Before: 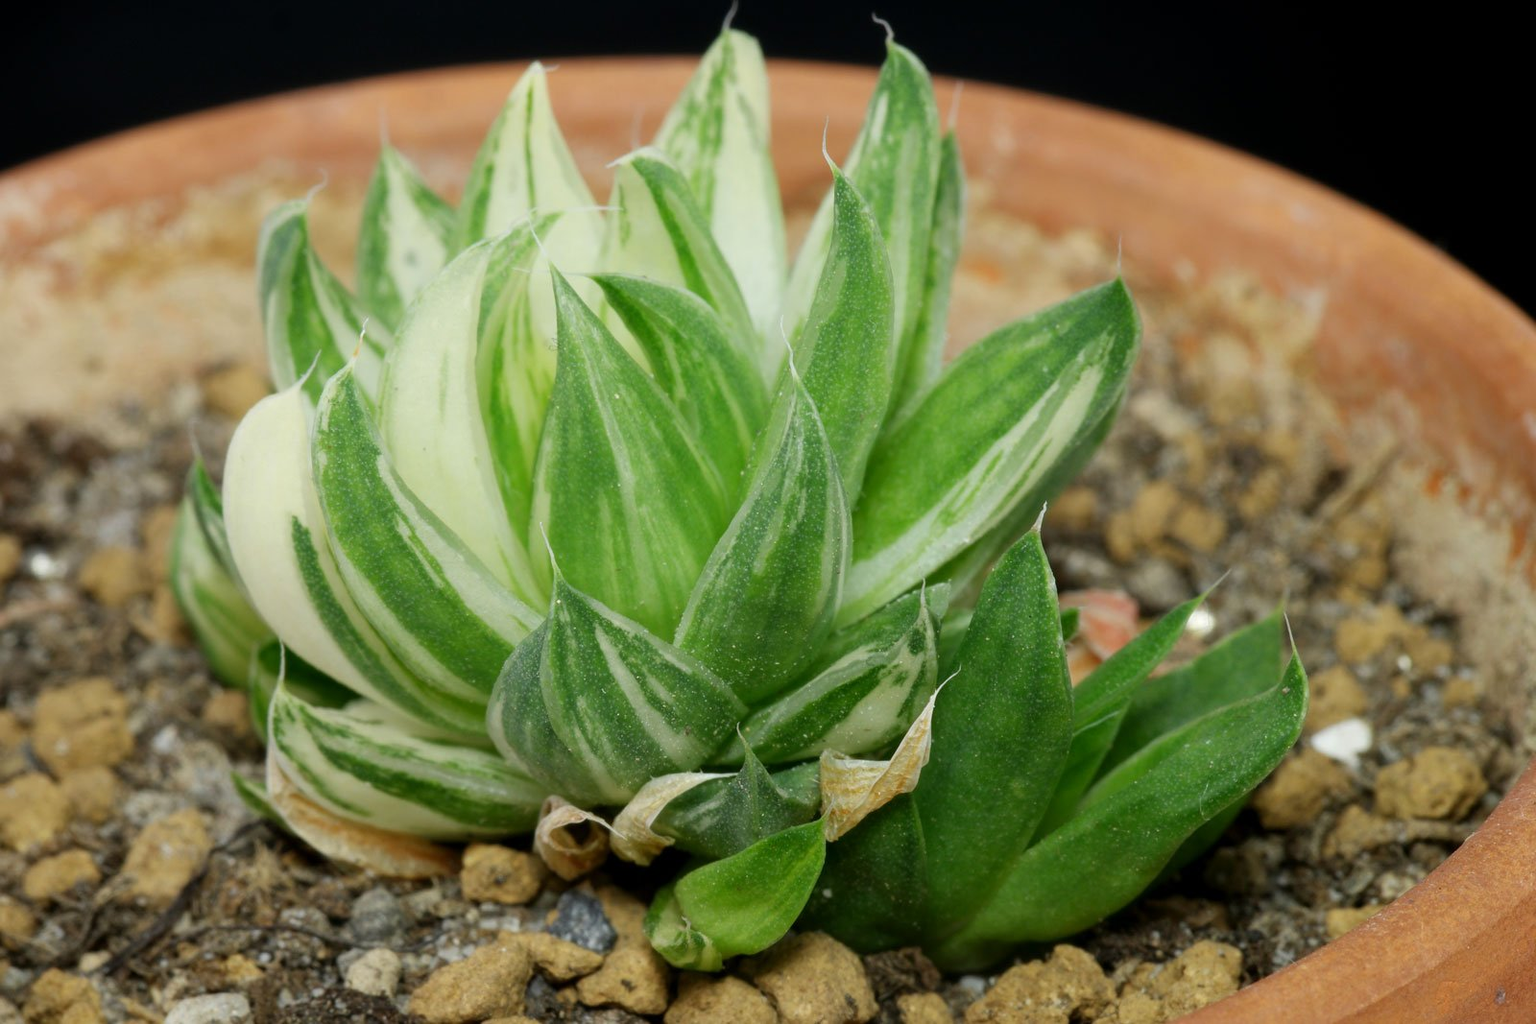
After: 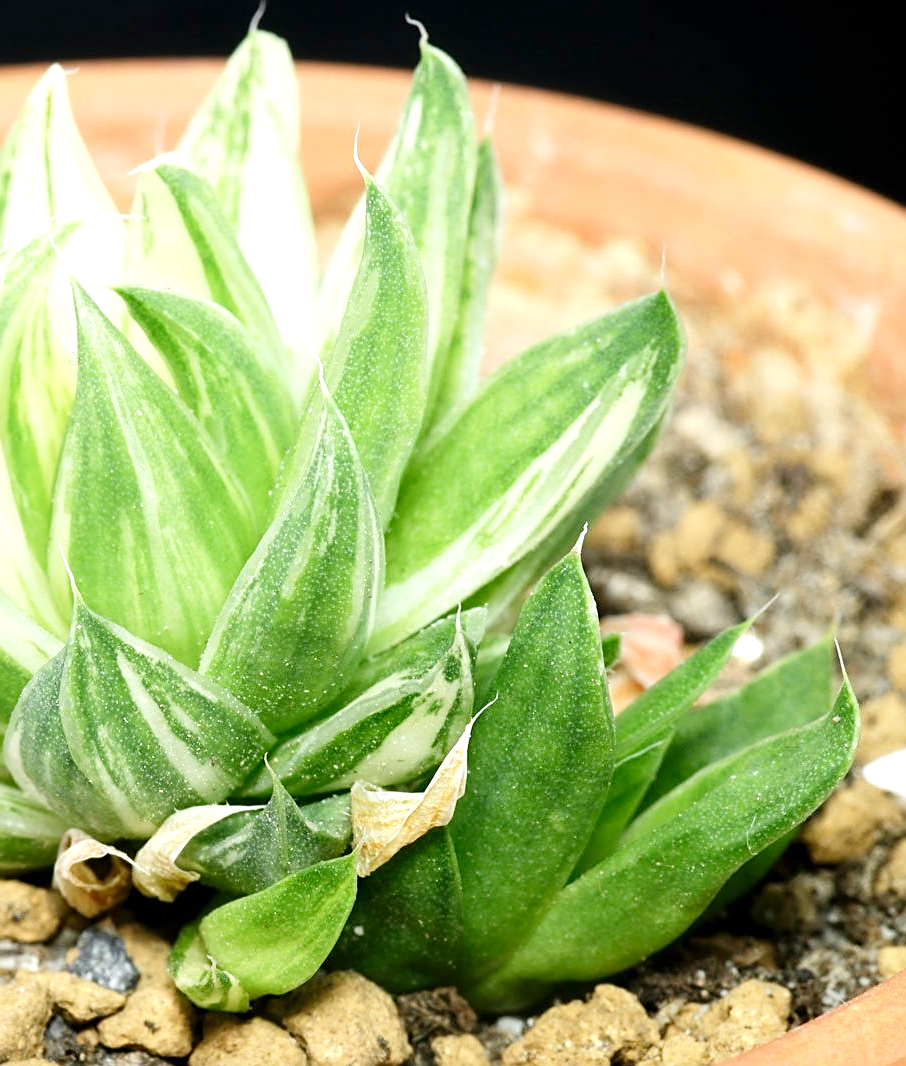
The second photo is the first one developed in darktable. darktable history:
exposure: exposure 0.74 EV, compensate highlight preservation false
crop: left 31.458%, top 0%, right 11.876%
sharpen: on, module defaults
tone equalizer: -8 EV -0.417 EV, -7 EV -0.389 EV, -6 EV -0.333 EV, -5 EV -0.222 EV, -3 EV 0.222 EV, -2 EV 0.333 EV, -1 EV 0.389 EV, +0 EV 0.417 EV, edges refinement/feathering 500, mask exposure compensation -1.57 EV, preserve details no
tone curve: curves: ch0 [(0, 0) (0.003, 0.004) (0.011, 0.015) (0.025, 0.033) (0.044, 0.059) (0.069, 0.093) (0.1, 0.133) (0.136, 0.182) (0.177, 0.237) (0.224, 0.3) (0.277, 0.369) (0.335, 0.437) (0.399, 0.511) (0.468, 0.584) (0.543, 0.656) (0.623, 0.729) (0.709, 0.8) (0.801, 0.872) (0.898, 0.935) (1, 1)], preserve colors none
